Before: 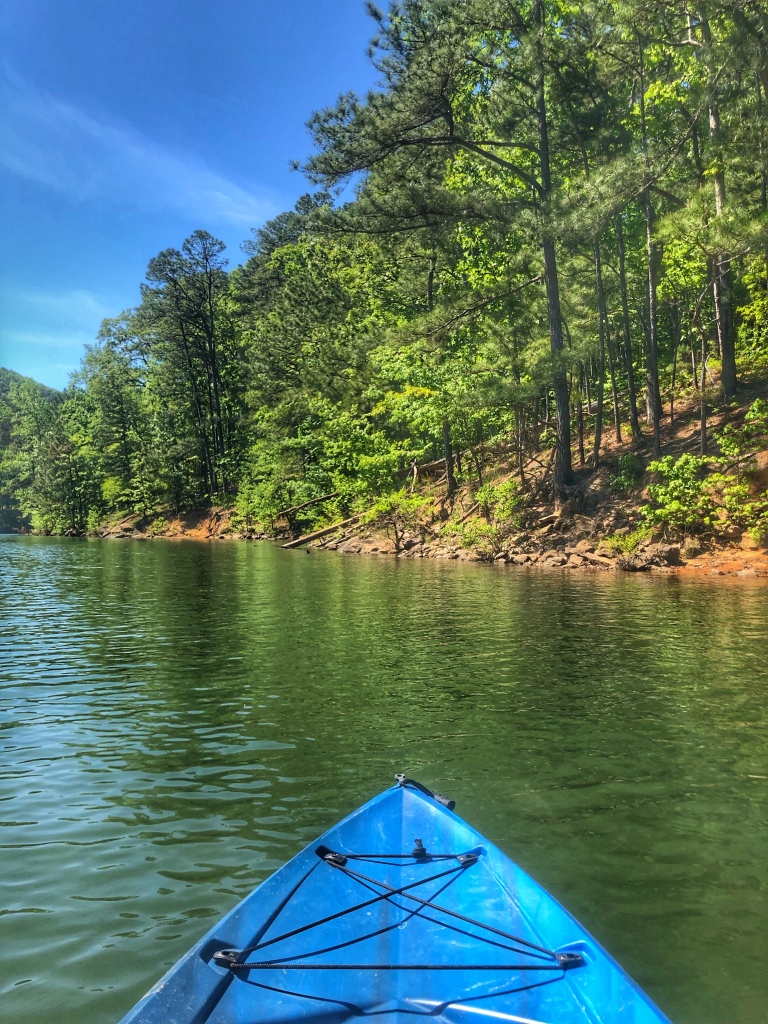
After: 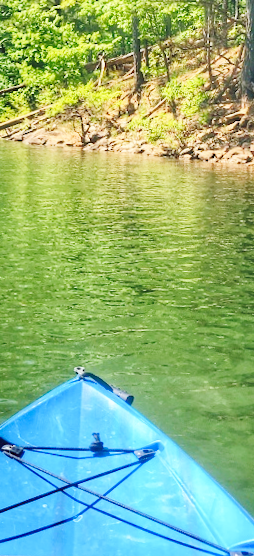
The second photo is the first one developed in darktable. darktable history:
tone curve: curves: ch0 [(0, 0) (0.003, 0.04) (0.011, 0.053) (0.025, 0.077) (0.044, 0.104) (0.069, 0.127) (0.1, 0.15) (0.136, 0.177) (0.177, 0.215) (0.224, 0.254) (0.277, 0.3) (0.335, 0.355) (0.399, 0.41) (0.468, 0.477) (0.543, 0.554) (0.623, 0.636) (0.709, 0.72) (0.801, 0.804) (0.898, 0.892) (1, 1)], preserve colors none
tone equalizer: -8 EV 0.25 EV, -7 EV 0.417 EV, -6 EV 0.417 EV, -5 EV 0.25 EV, -3 EV -0.25 EV, -2 EV -0.417 EV, -1 EV -0.417 EV, +0 EV -0.25 EV, edges refinement/feathering 500, mask exposure compensation -1.57 EV, preserve details guided filter
rotate and perspective: rotation 1.57°, crop left 0.018, crop right 0.982, crop top 0.039, crop bottom 0.961
levels: levels [0, 0.478, 1]
crop: left 40.878%, top 39.176%, right 25.993%, bottom 3.081%
base curve: curves: ch0 [(0, 0) (0.028, 0.03) (0.105, 0.232) (0.387, 0.748) (0.754, 0.968) (1, 1)], fusion 1, exposure shift 0.576, preserve colors none
